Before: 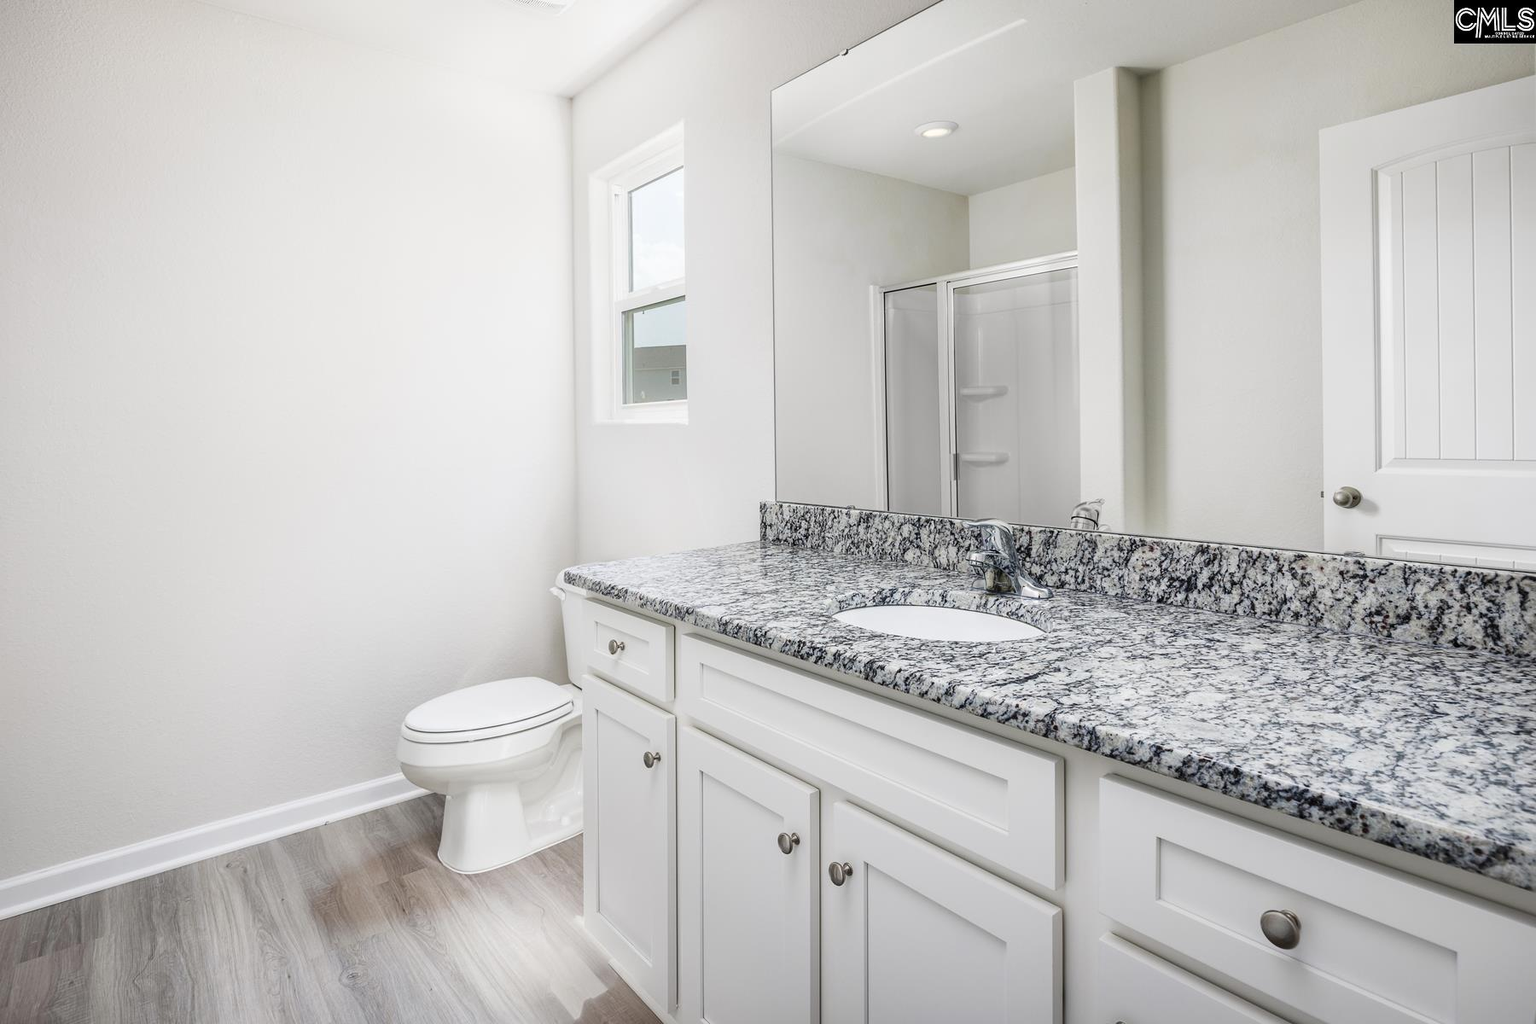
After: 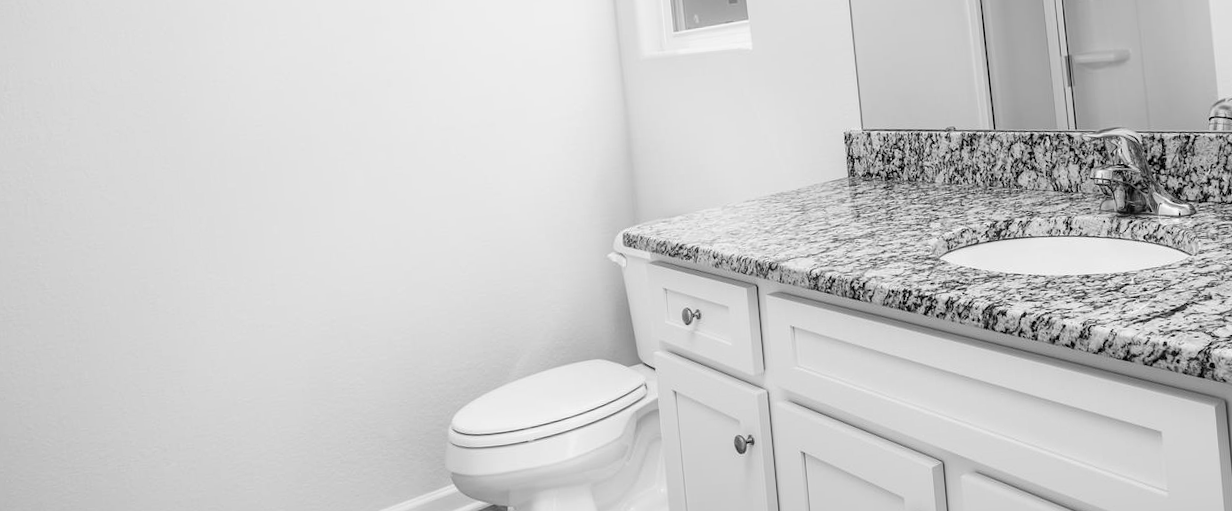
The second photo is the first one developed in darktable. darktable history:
rotate and perspective: rotation -5°, crop left 0.05, crop right 0.952, crop top 0.11, crop bottom 0.89
crop: top 36.498%, right 27.964%, bottom 14.995%
monochrome: on, module defaults
white balance: red 0.967, blue 1.119, emerald 0.756
